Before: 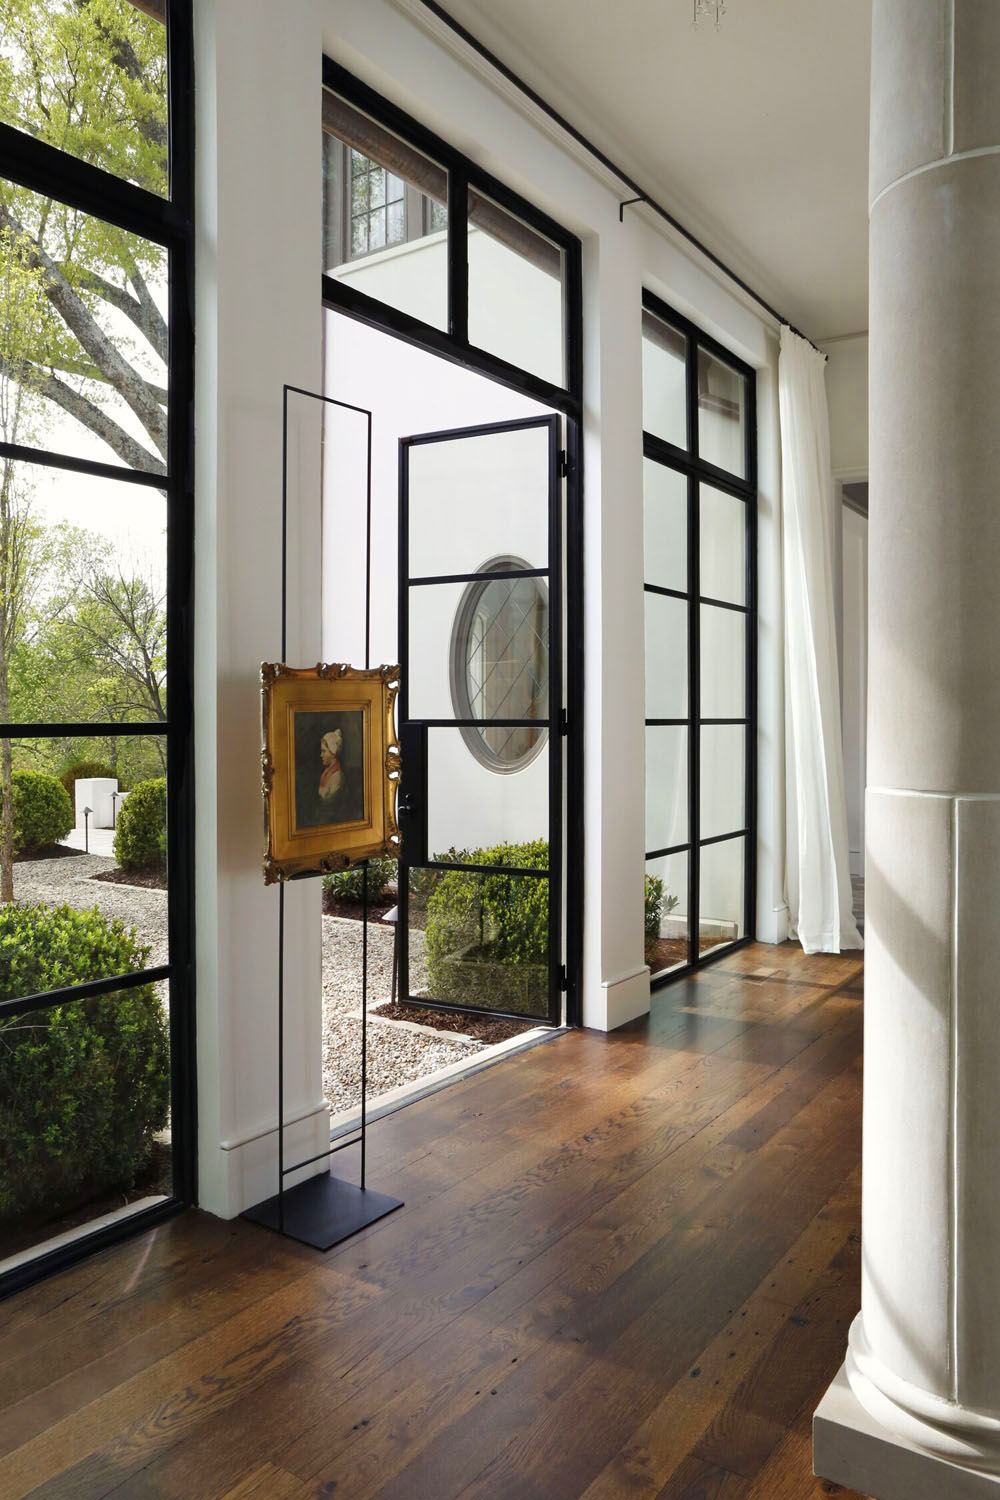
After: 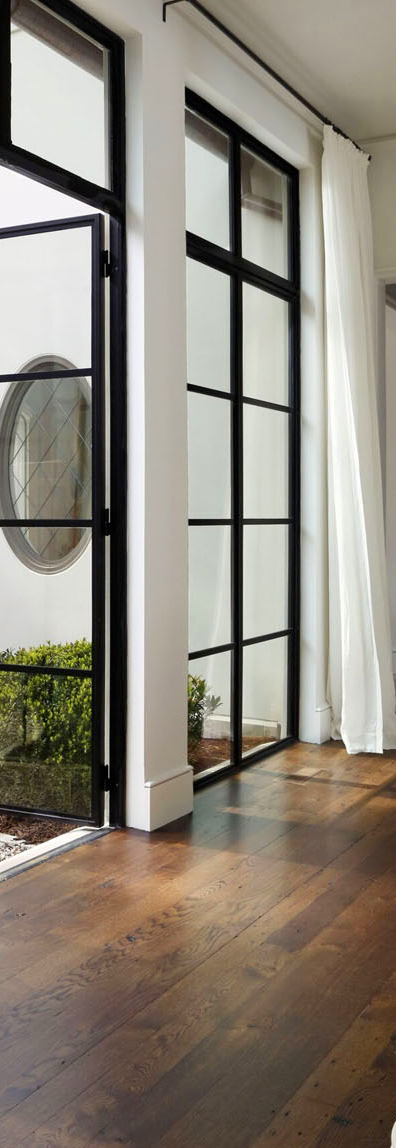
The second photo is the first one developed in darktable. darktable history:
exposure: black level correction 0.001, compensate highlight preservation false
crop: left 45.721%, top 13.393%, right 14.118%, bottom 10.01%
